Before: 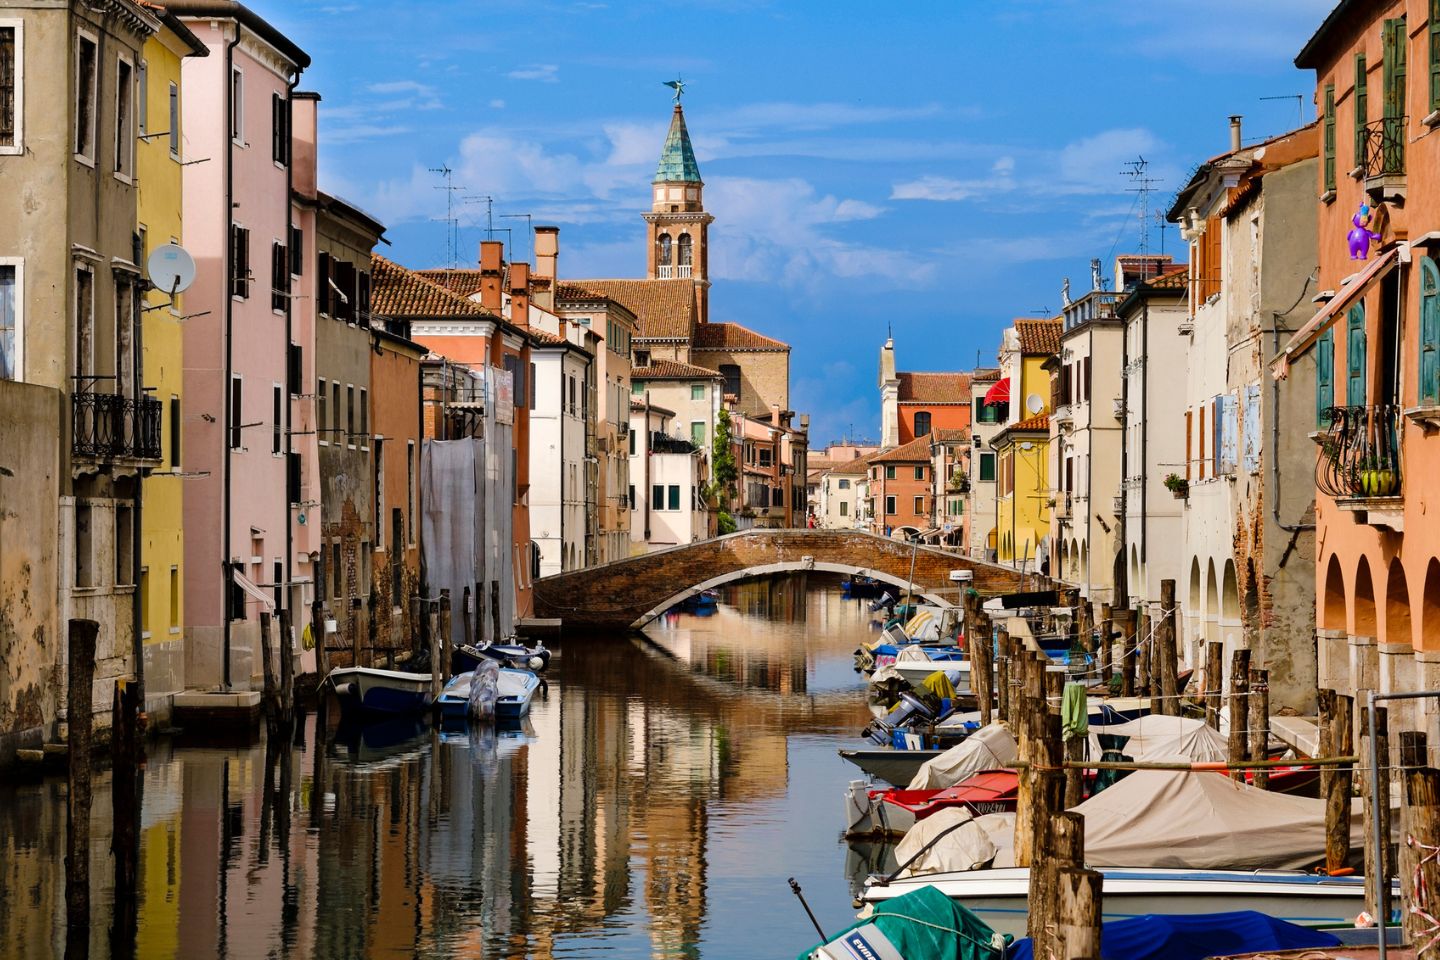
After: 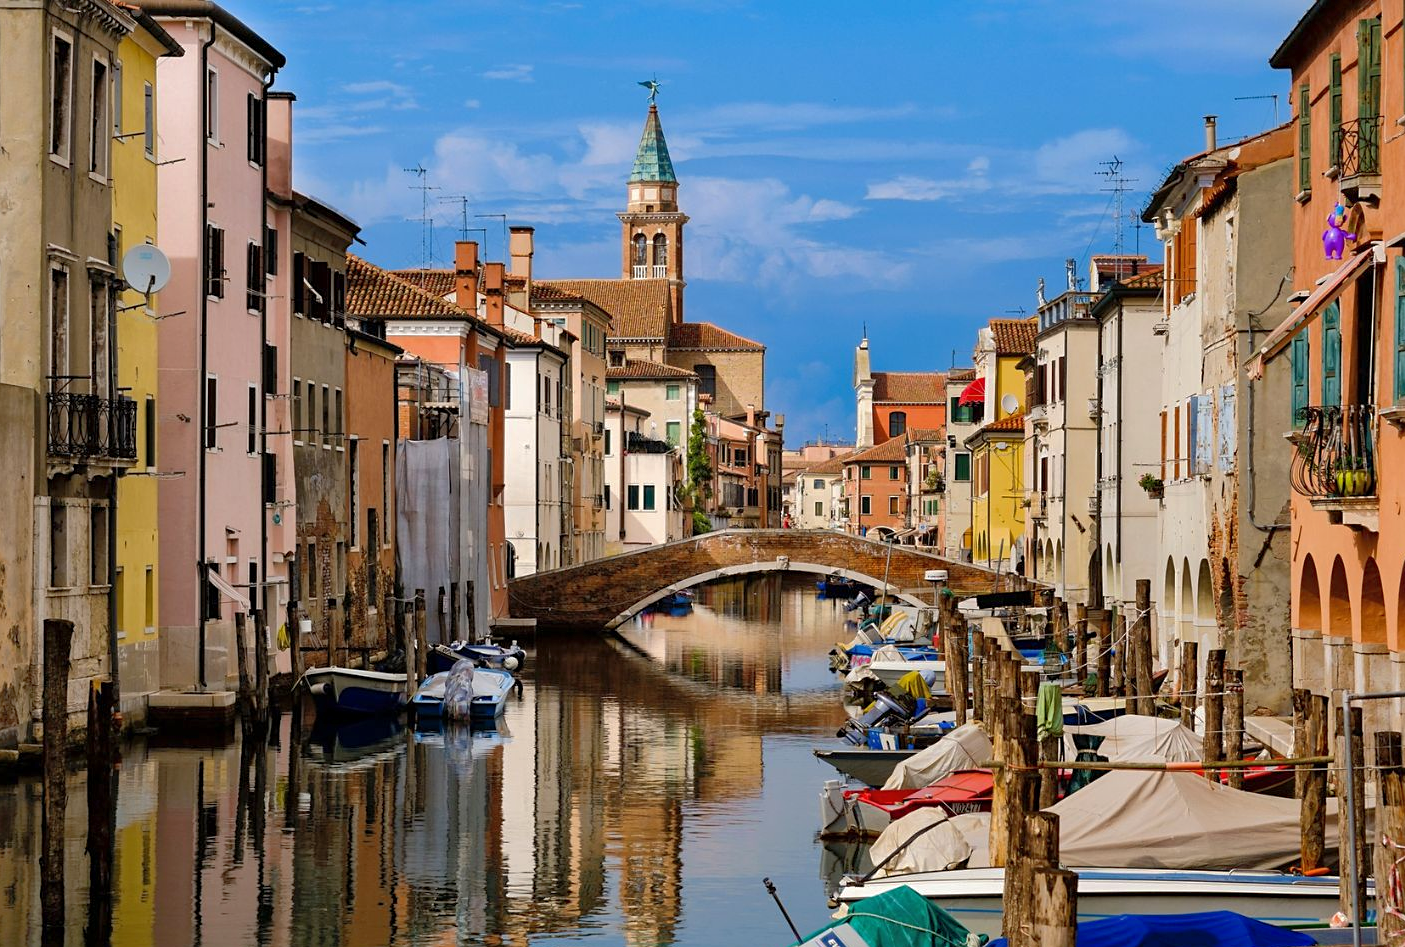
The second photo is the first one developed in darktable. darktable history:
crop and rotate: left 1.774%, right 0.633%, bottom 1.28%
sharpen: amount 0.2
shadows and highlights: on, module defaults
